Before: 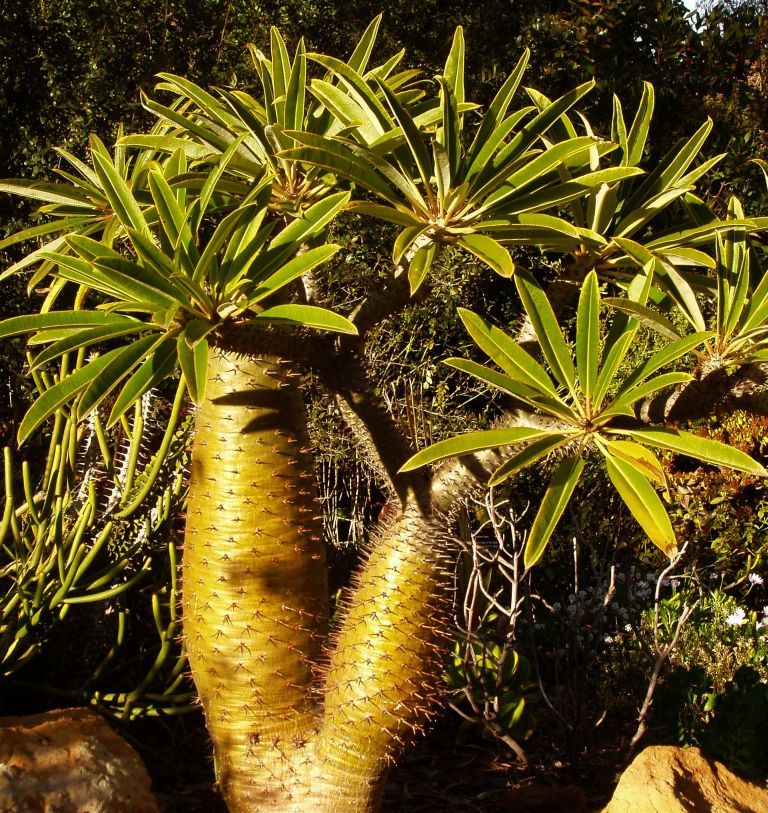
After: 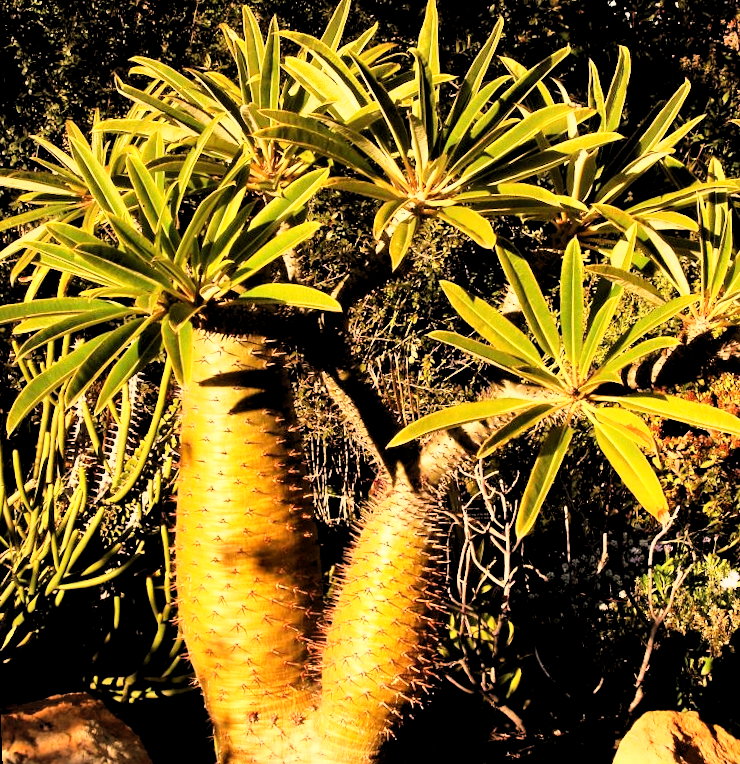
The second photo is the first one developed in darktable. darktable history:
shadows and highlights: shadows 37.27, highlights -28.18, soften with gaussian
exposure: exposure -0.177 EV, compensate highlight preservation false
base curve: curves: ch0 [(0, 0) (0.028, 0.03) (0.121, 0.232) (0.46, 0.748) (0.859, 0.968) (1, 1)]
rotate and perspective: rotation -2.12°, lens shift (vertical) 0.009, lens shift (horizontal) -0.008, automatic cropping original format, crop left 0.036, crop right 0.964, crop top 0.05, crop bottom 0.959
rgb levels: levels [[0.01, 0.419, 0.839], [0, 0.5, 1], [0, 0.5, 1]]
white balance: red 1.127, blue 0.943
